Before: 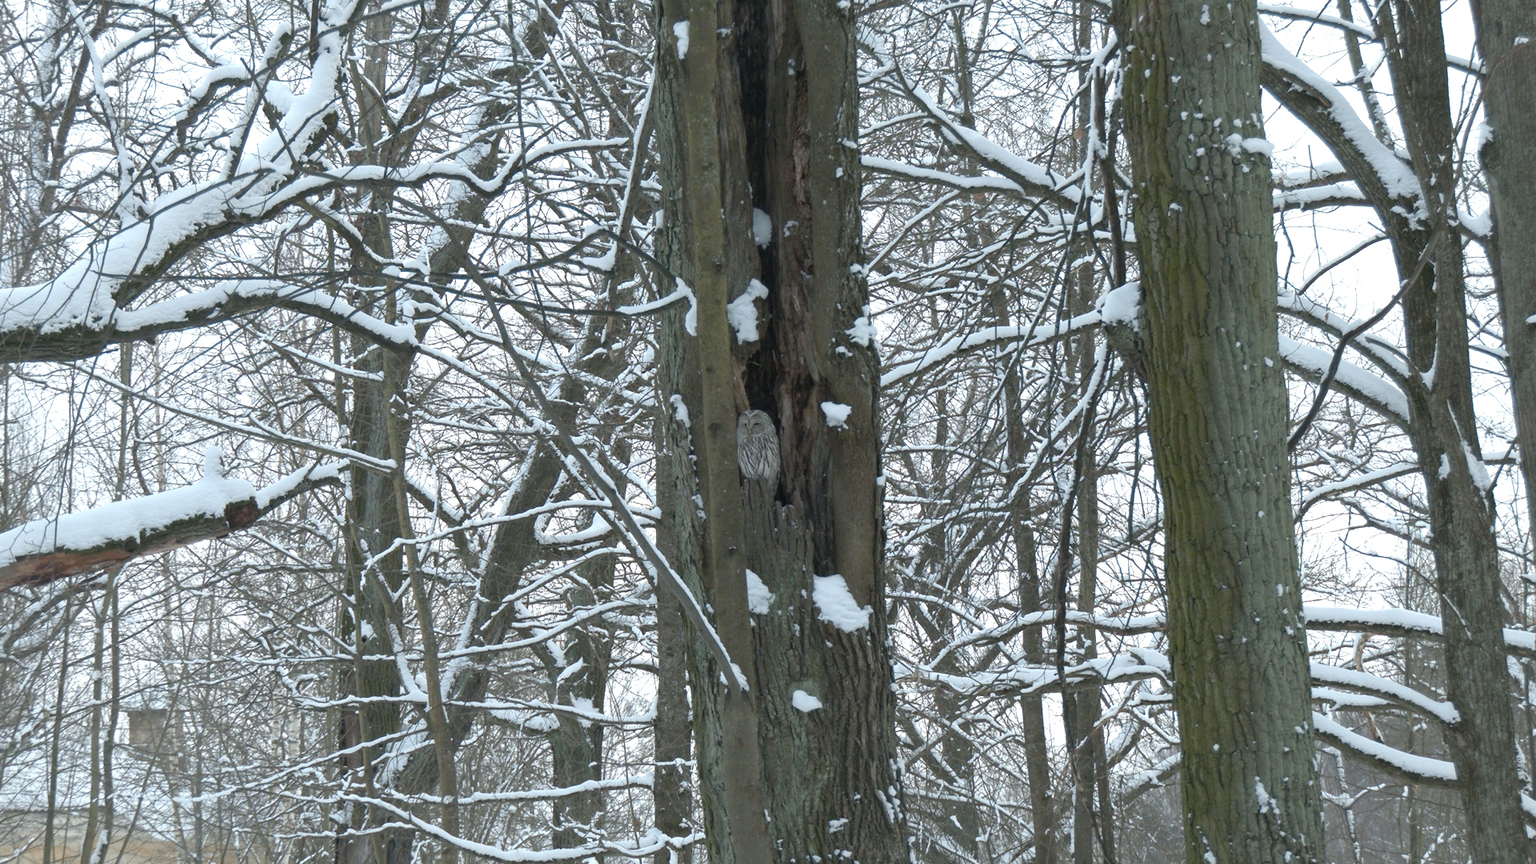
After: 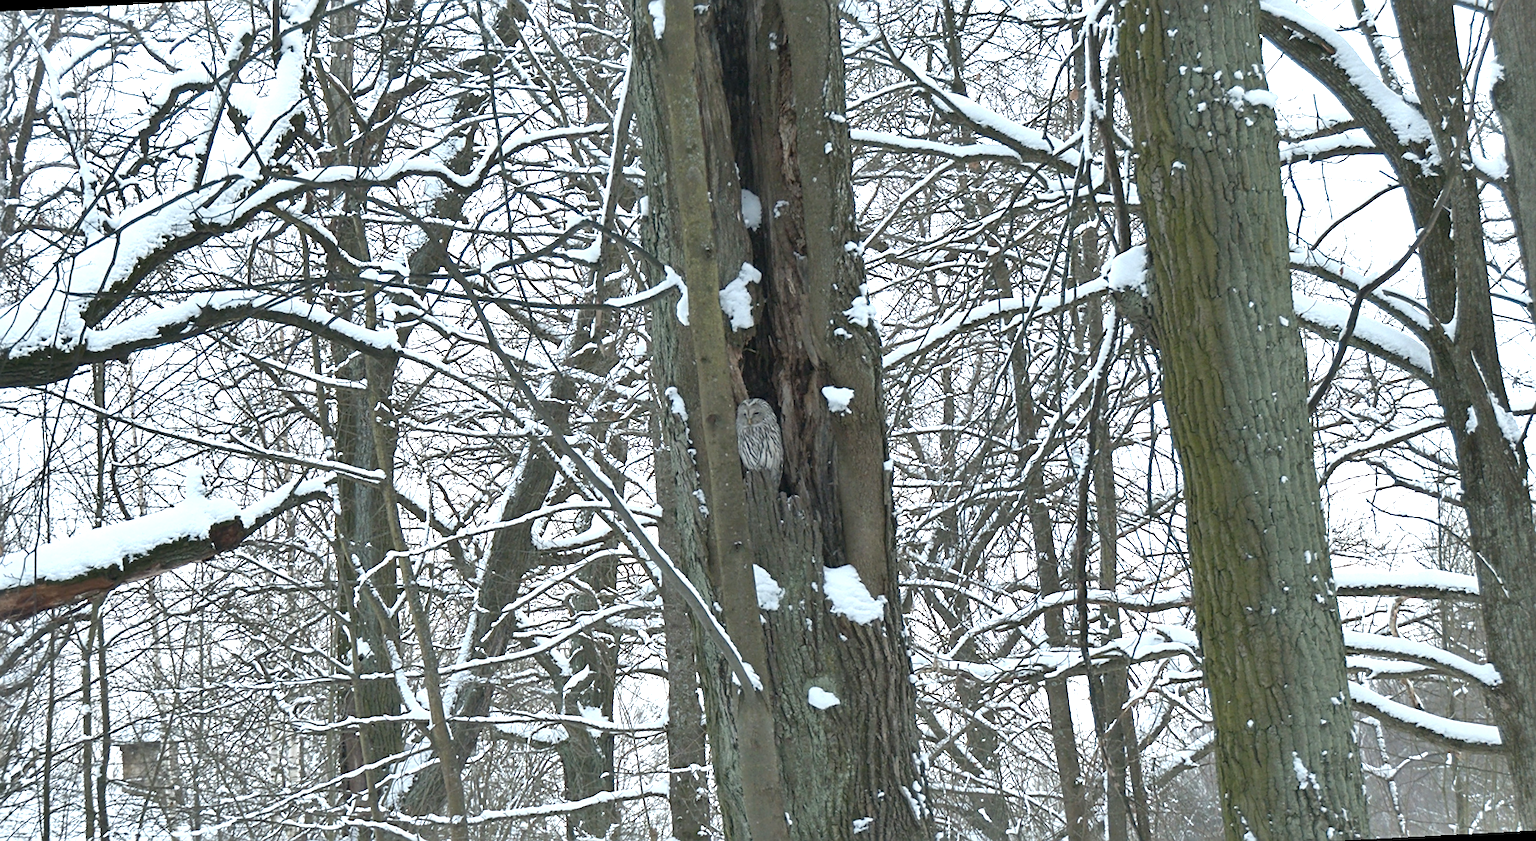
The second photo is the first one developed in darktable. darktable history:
shadows and highlights: soften with gaussian
sharpen: on, module defaults
rotate and perspective: rotation -3°, crop left 0.031, crop right 0.968, crop top 0.07, crop bottom 0.93
exposure: exposure 0.574 EV, compensate highlight preservation false
